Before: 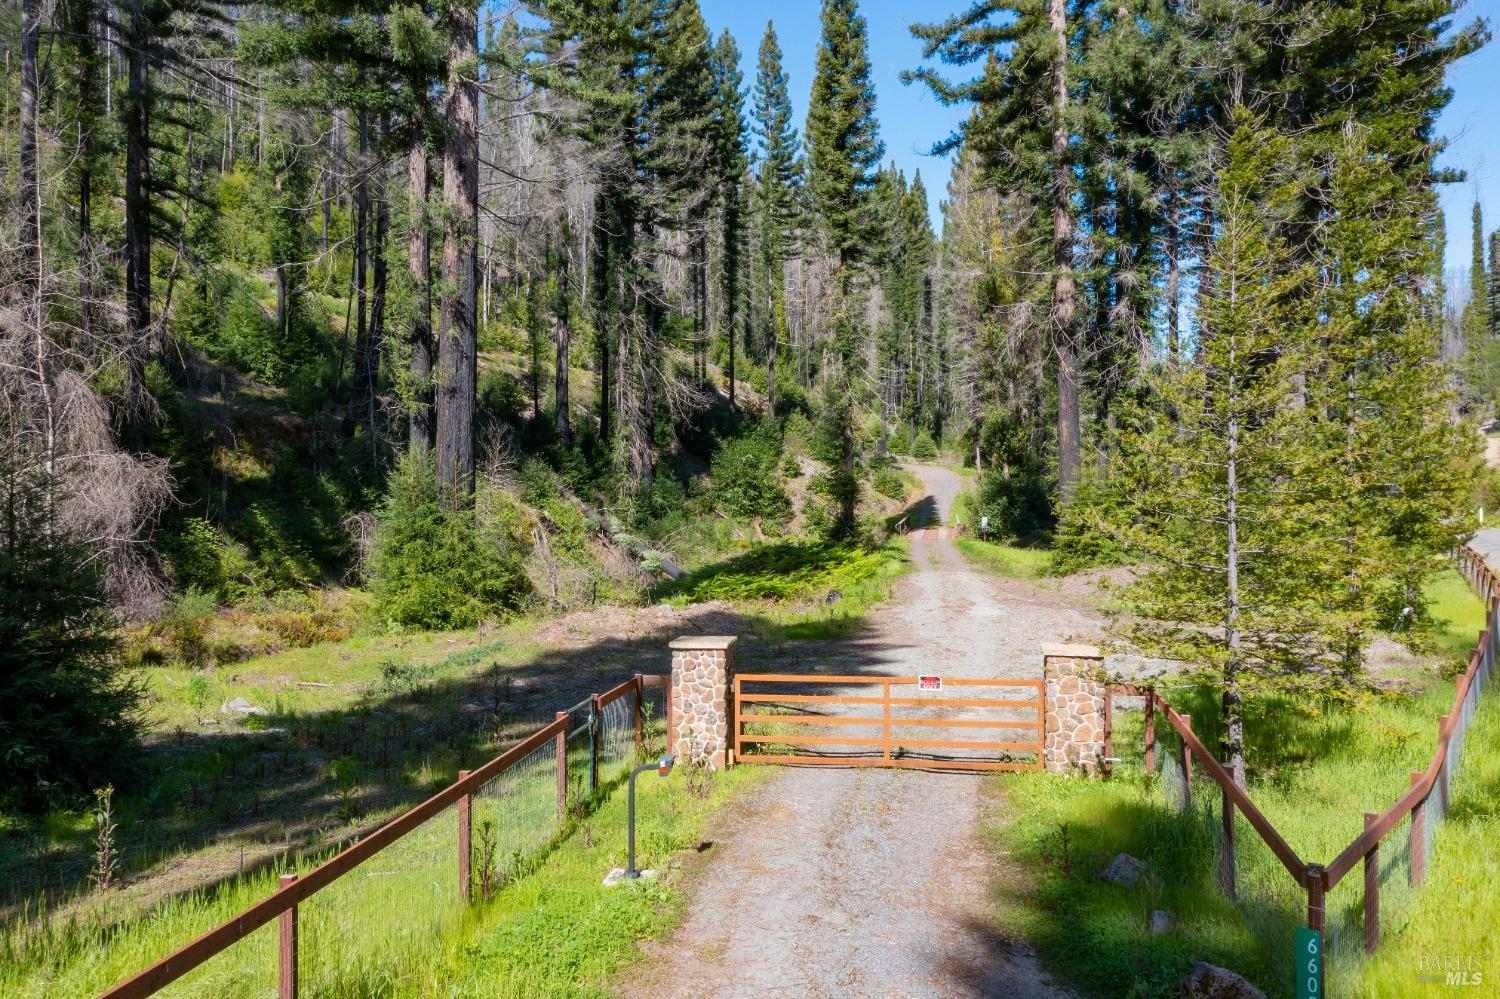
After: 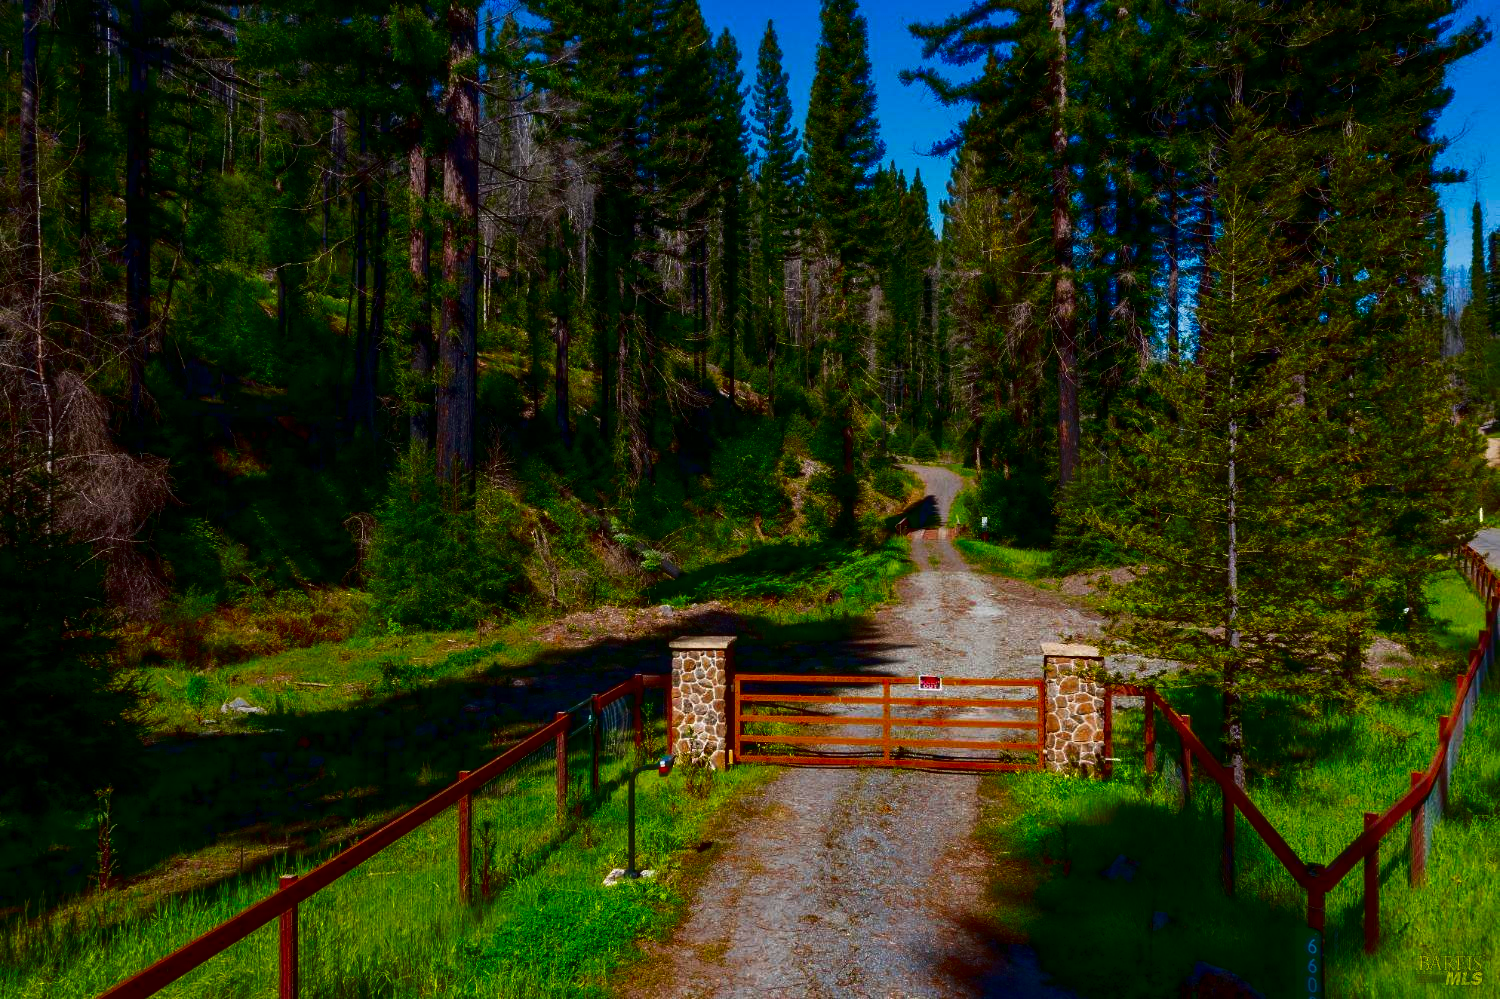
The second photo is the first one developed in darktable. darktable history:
contrast brightness saturation: brightness -0.991, saturation 0.991
